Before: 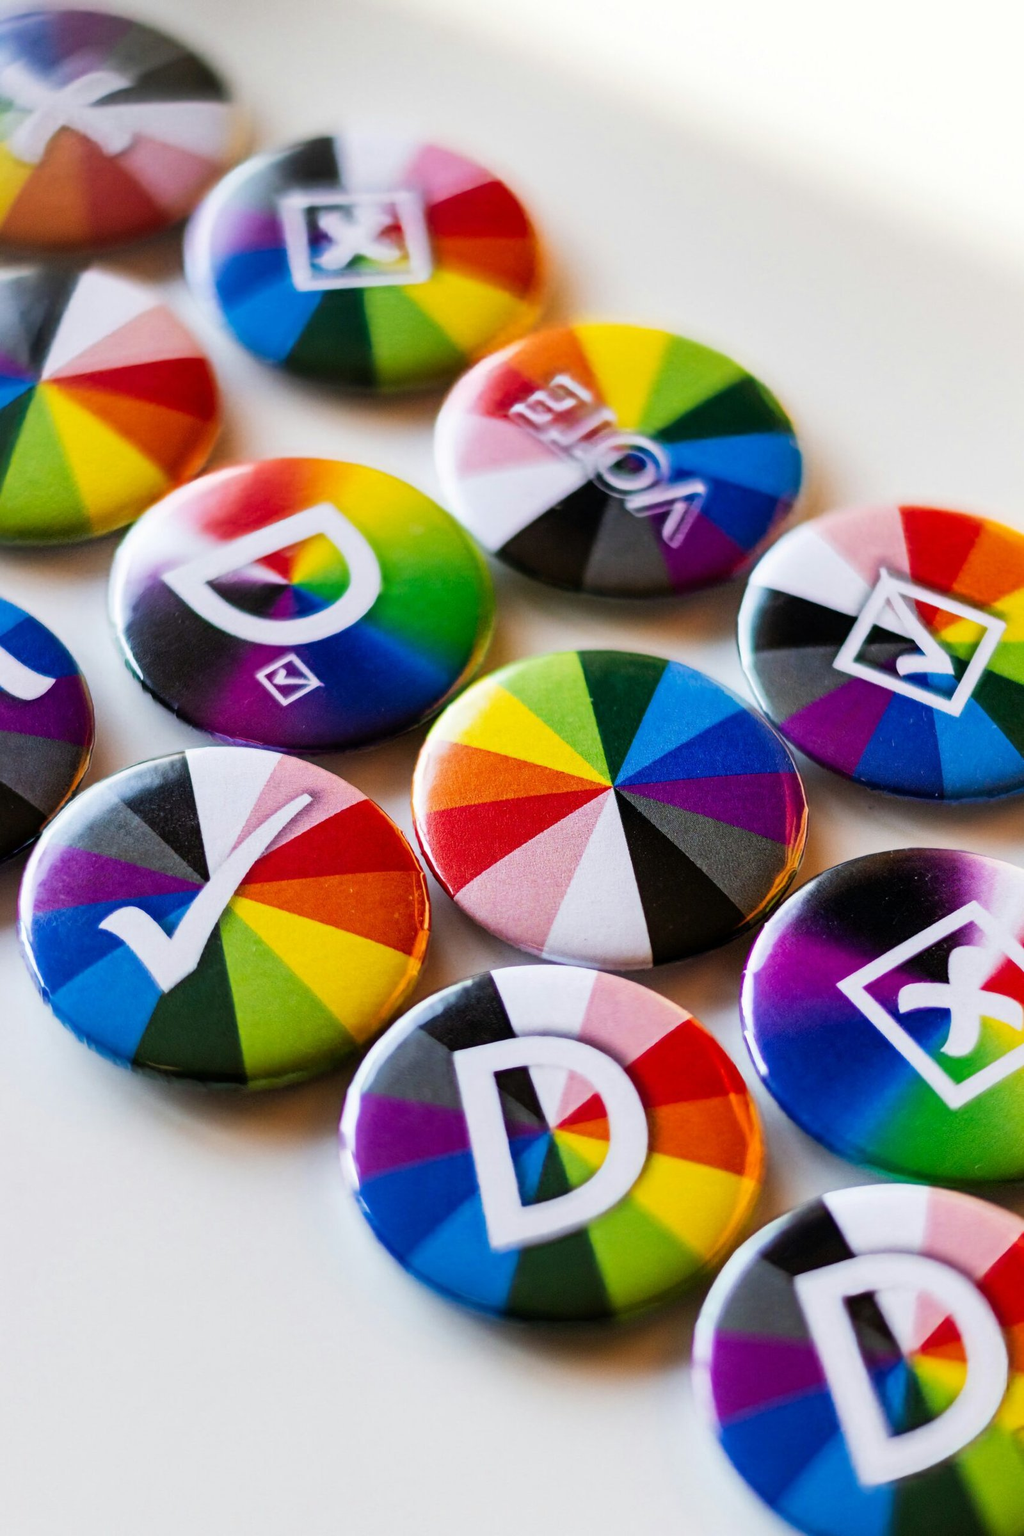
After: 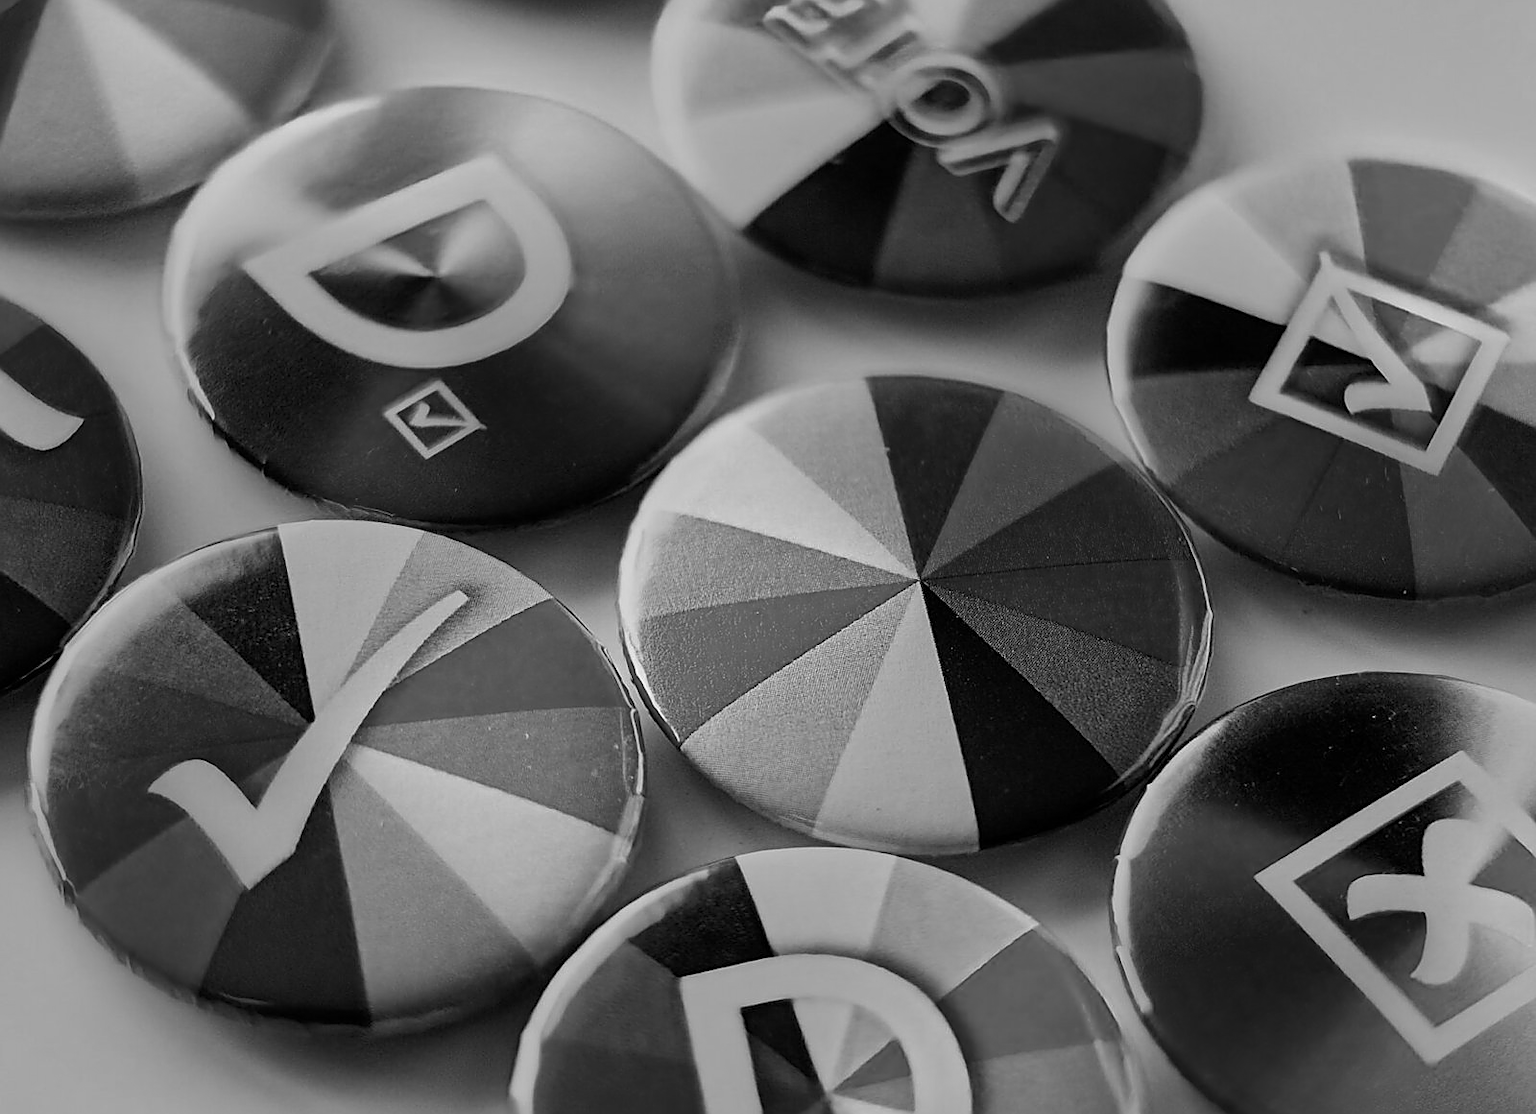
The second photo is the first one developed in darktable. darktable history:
monochrome: a 79.32, b 81.83, size 1.1
crop and rotate: top 26.056%, bottom 25.543%
sharpen: radius 1.4, amount 1.25, threshold 0.7
shadows and highlights: shadows 37.27, highlights -28.18, soften with gaussian
